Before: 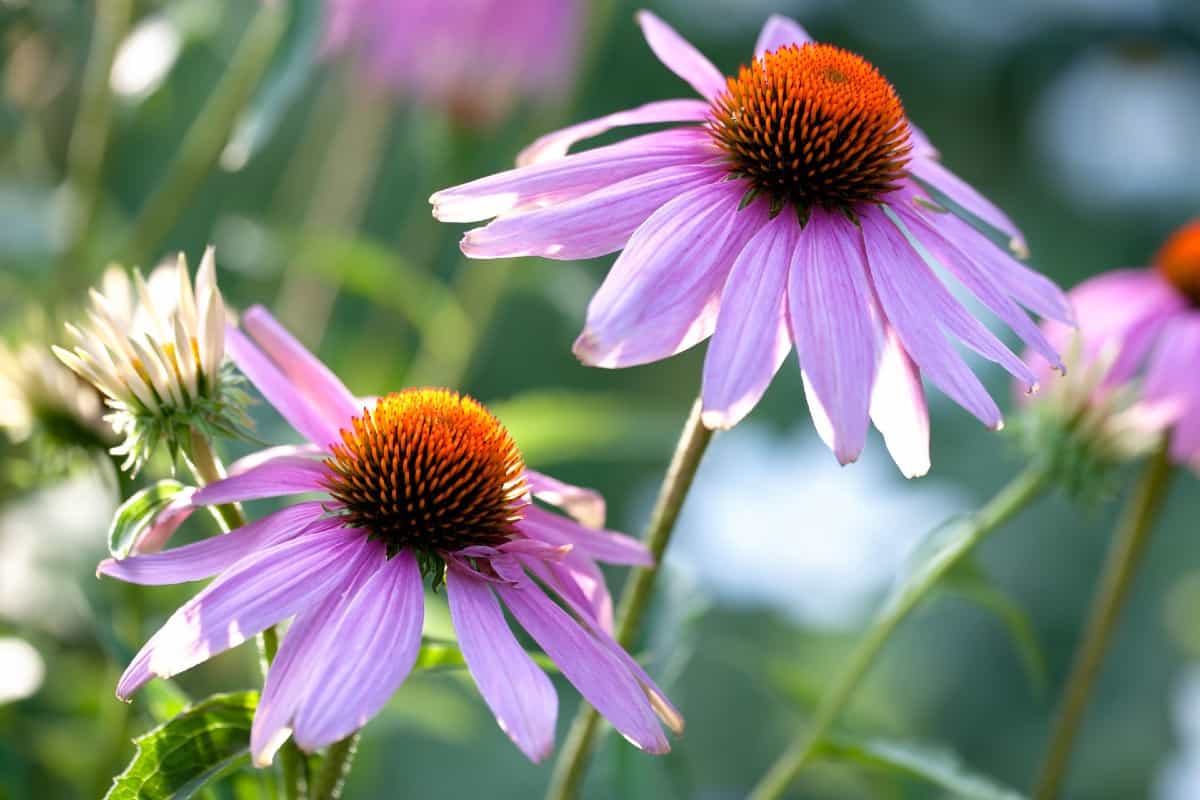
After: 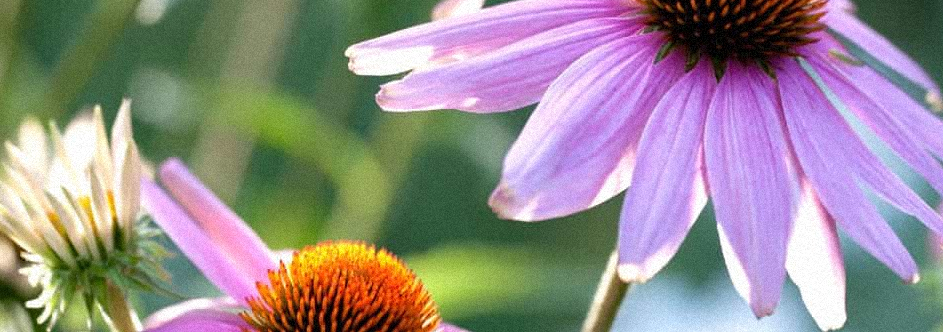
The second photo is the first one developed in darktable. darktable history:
crop: left 7.036%, top 18.398%, right 14.379%, bottom 40.043%
grain: mid-tones bias 0%
